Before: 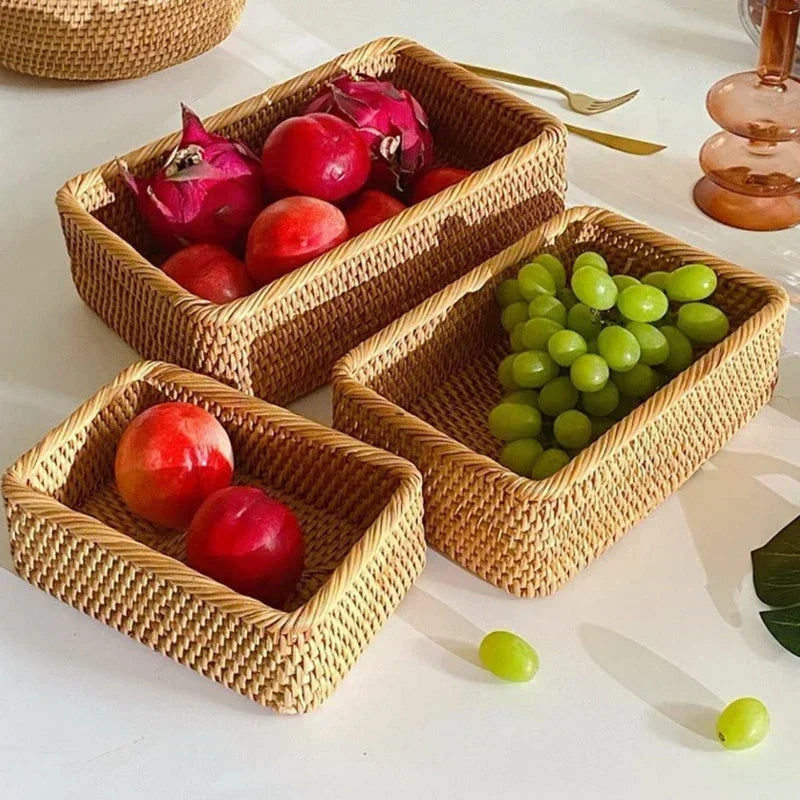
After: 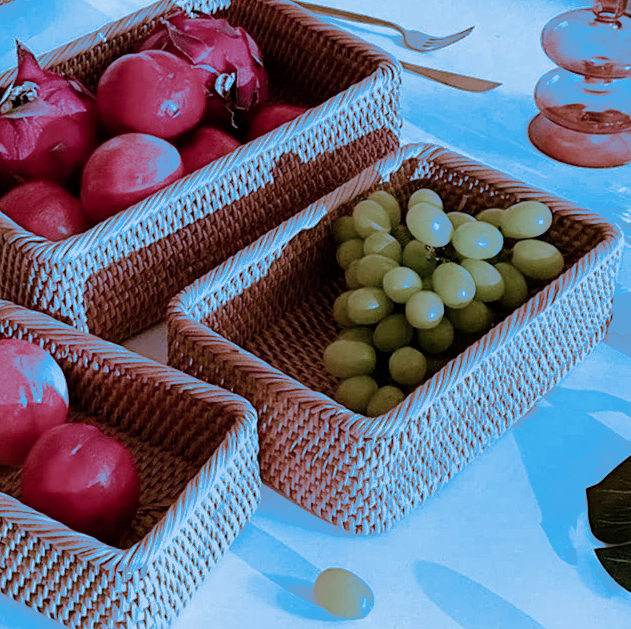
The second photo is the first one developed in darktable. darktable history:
split-toning: shadows › hue 220°, shadows › saturation 0.64, highlights › hue 220°, highlights › saturation 0.64, balance 0, compress 5.22%
filmic rgb: black relative exposure -5 EV, hardness 2.88, contrast 1.2, highlights saturation mix -30%
color correction: highlights a* 15.46, highlights b* -20.56
crop and rotate: left 20.74%, top 7.912%, right 0.375%, bottom 13.378%
